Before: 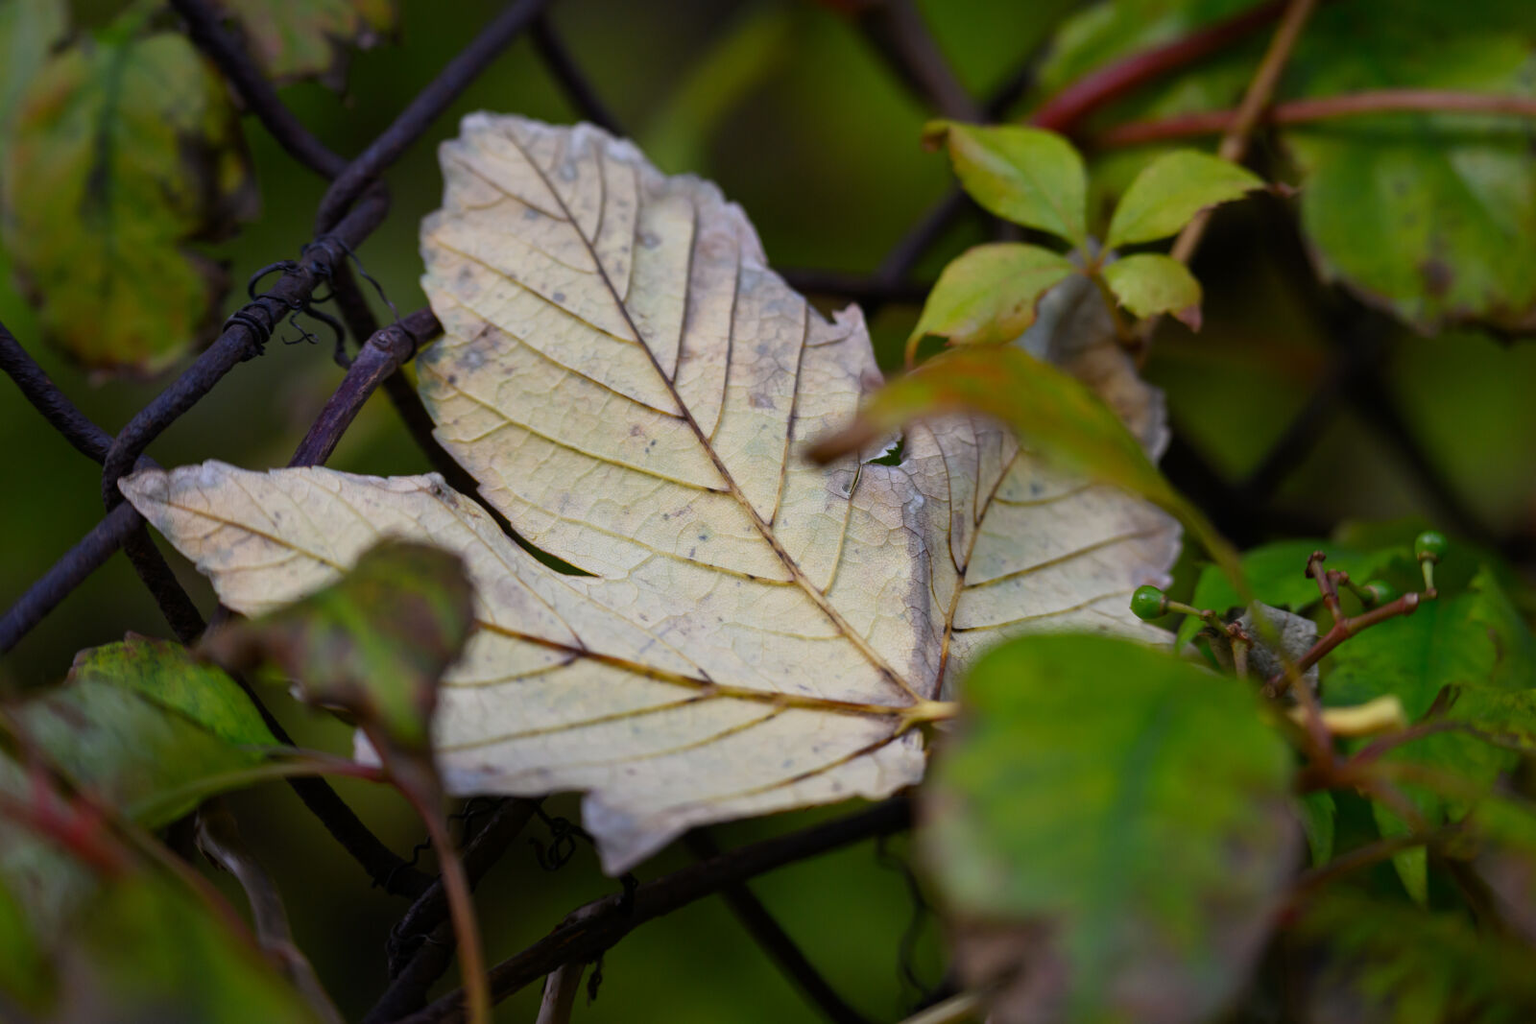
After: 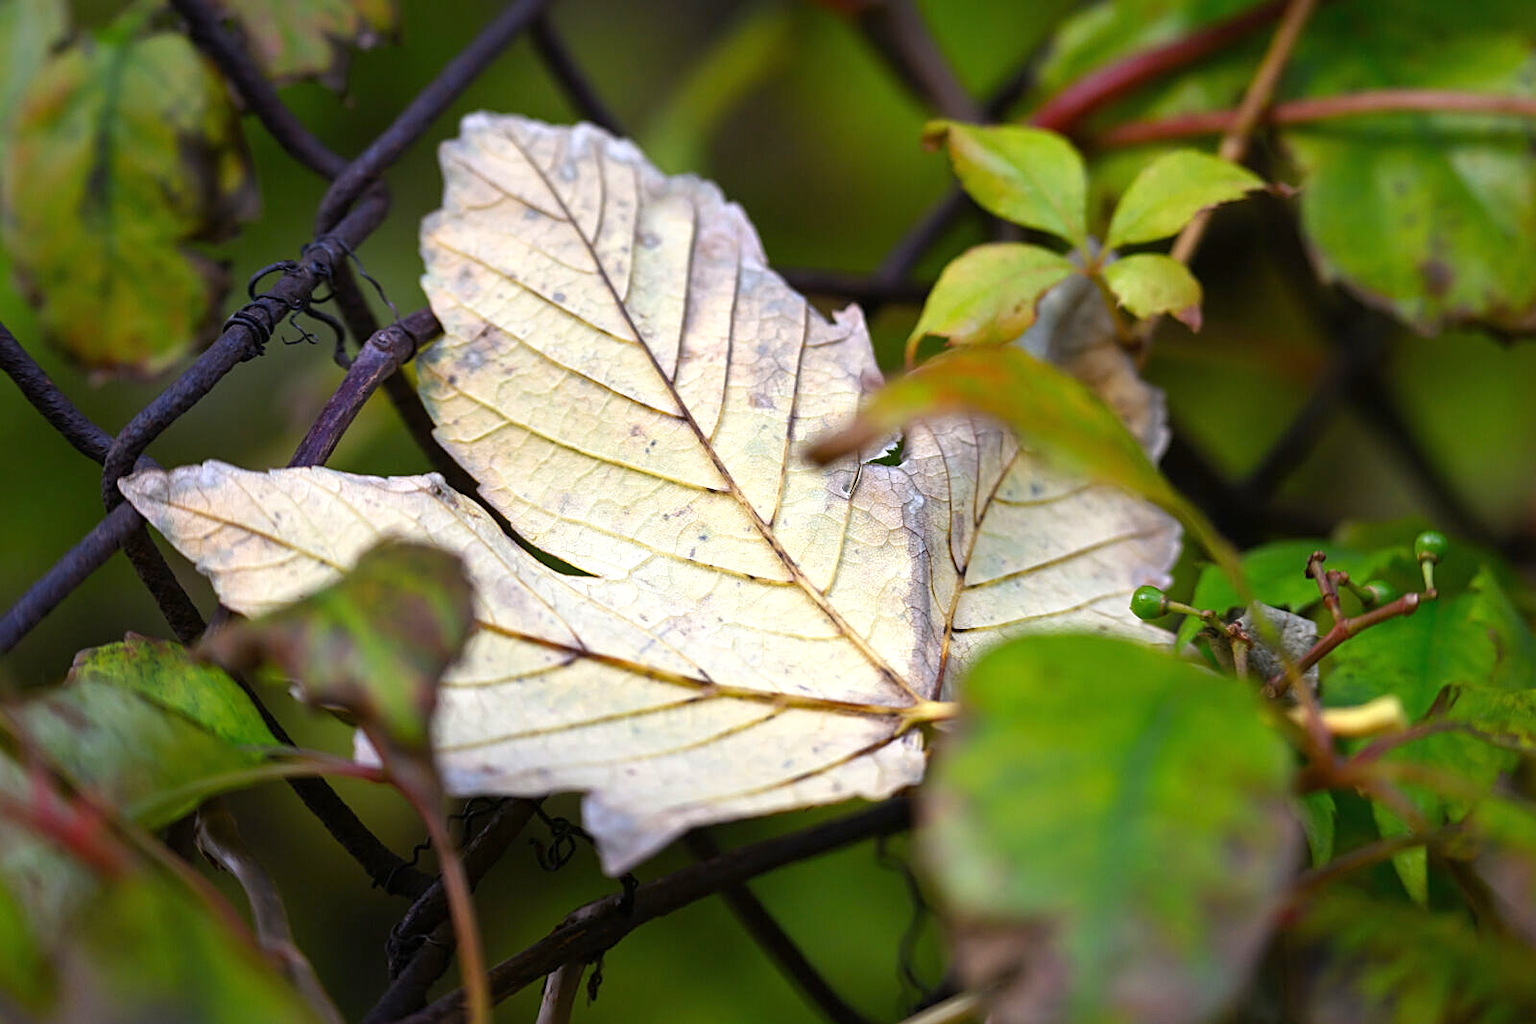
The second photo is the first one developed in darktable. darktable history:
exposure: black level correction 0, exposure 0.951 EV, compensate highlight preservation false
sharpen: on, module defaults
